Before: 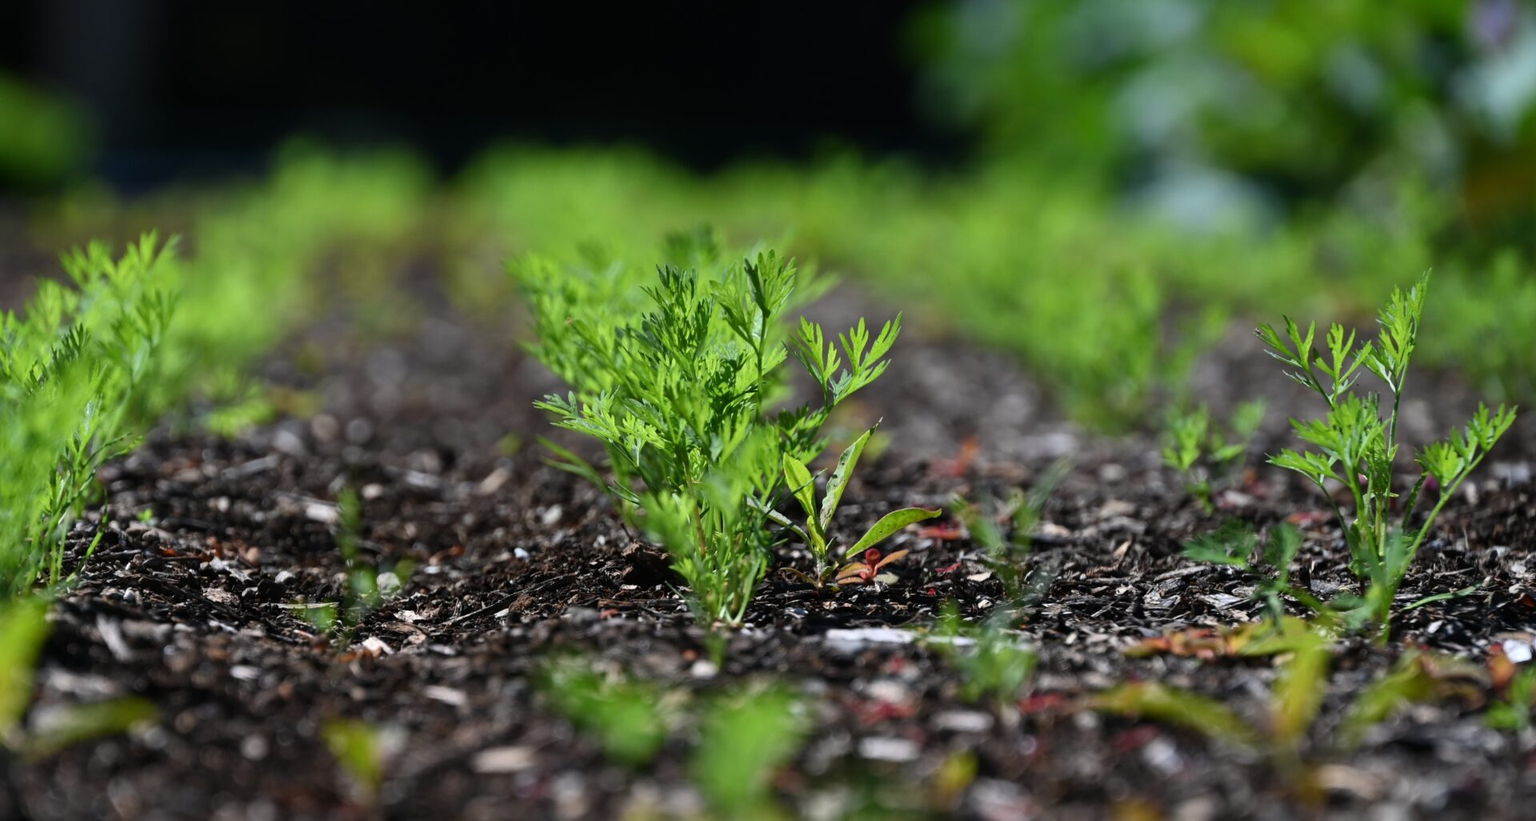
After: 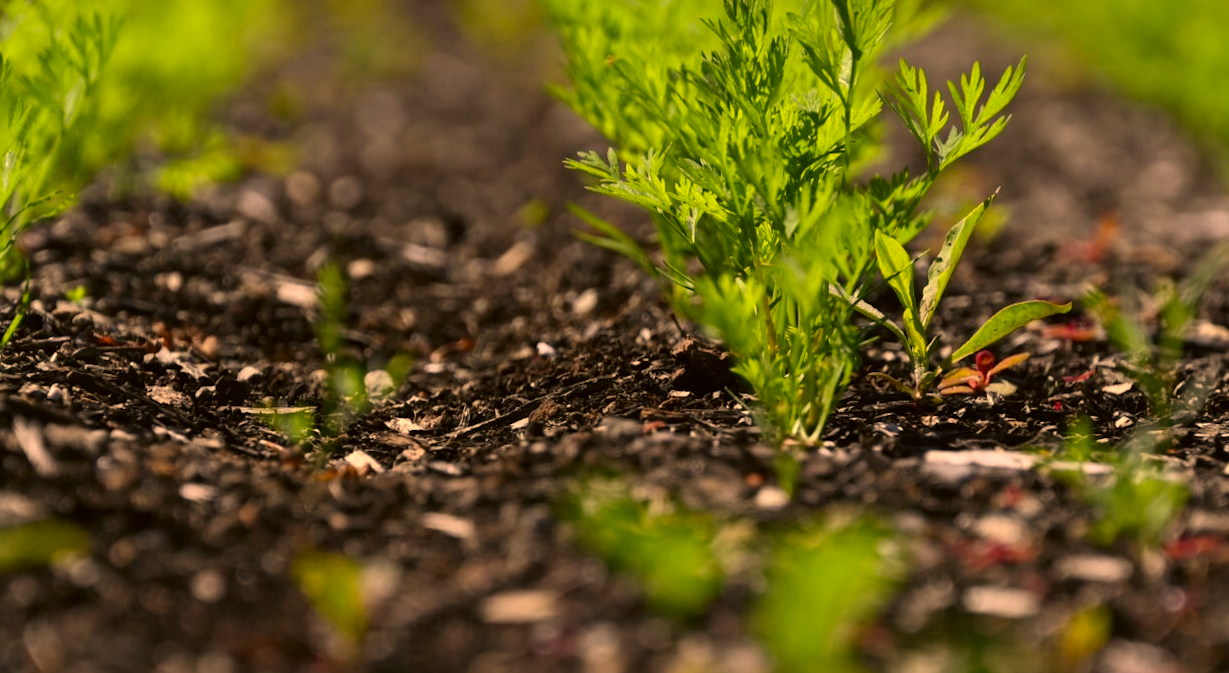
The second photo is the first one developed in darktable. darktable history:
color correction: highlights a* 18.28, highlights b* 35.05, shadows a* 0.977, shadows b* 5.82, saturation 1.05
crop and rotate: angle -0.96°, left 4.008%, top 32.317%, right 29.982%
